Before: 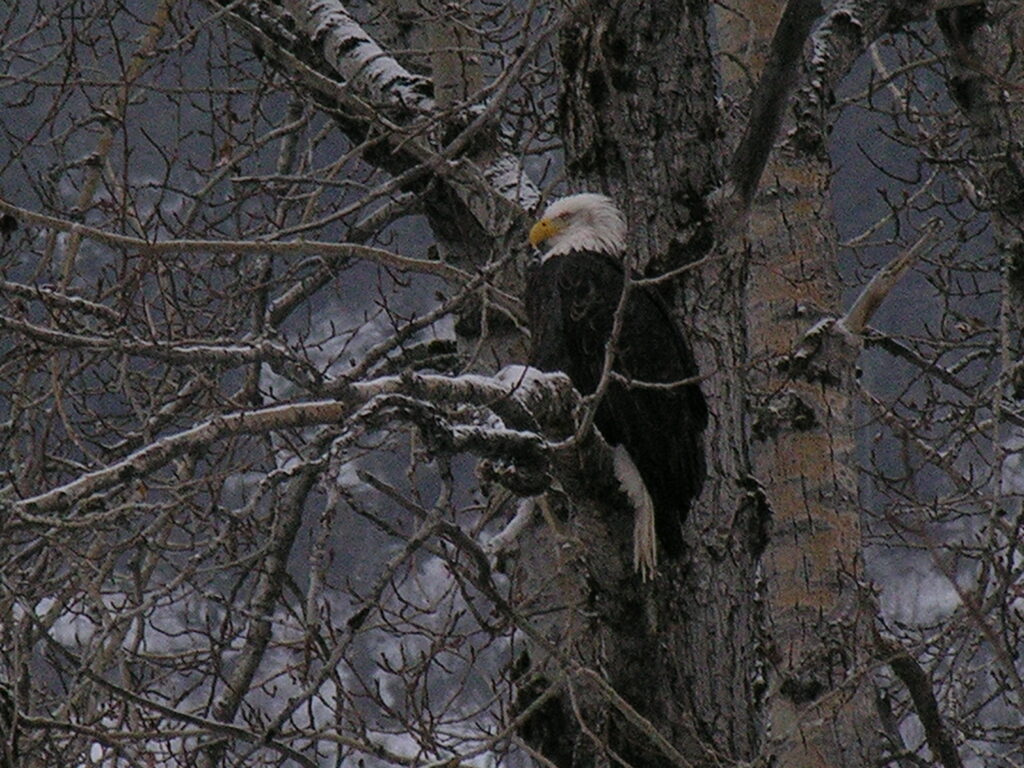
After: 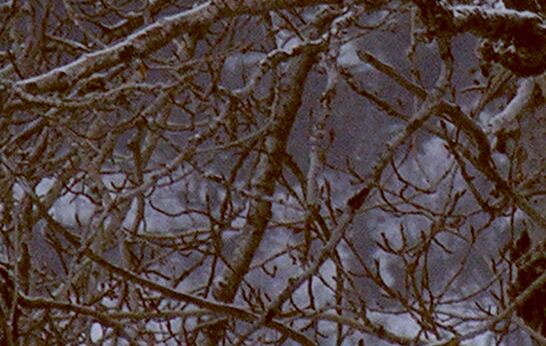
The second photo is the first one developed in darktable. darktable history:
crop and rotate: top 54.778%, right 46.61%, bottom 0.159%
color balance: lift [1, 1.015, 1.004, 0.985], gamma [1, 0.958, 0.971, 1.042], gain [1, 0.956, 0.977, 1.044]
